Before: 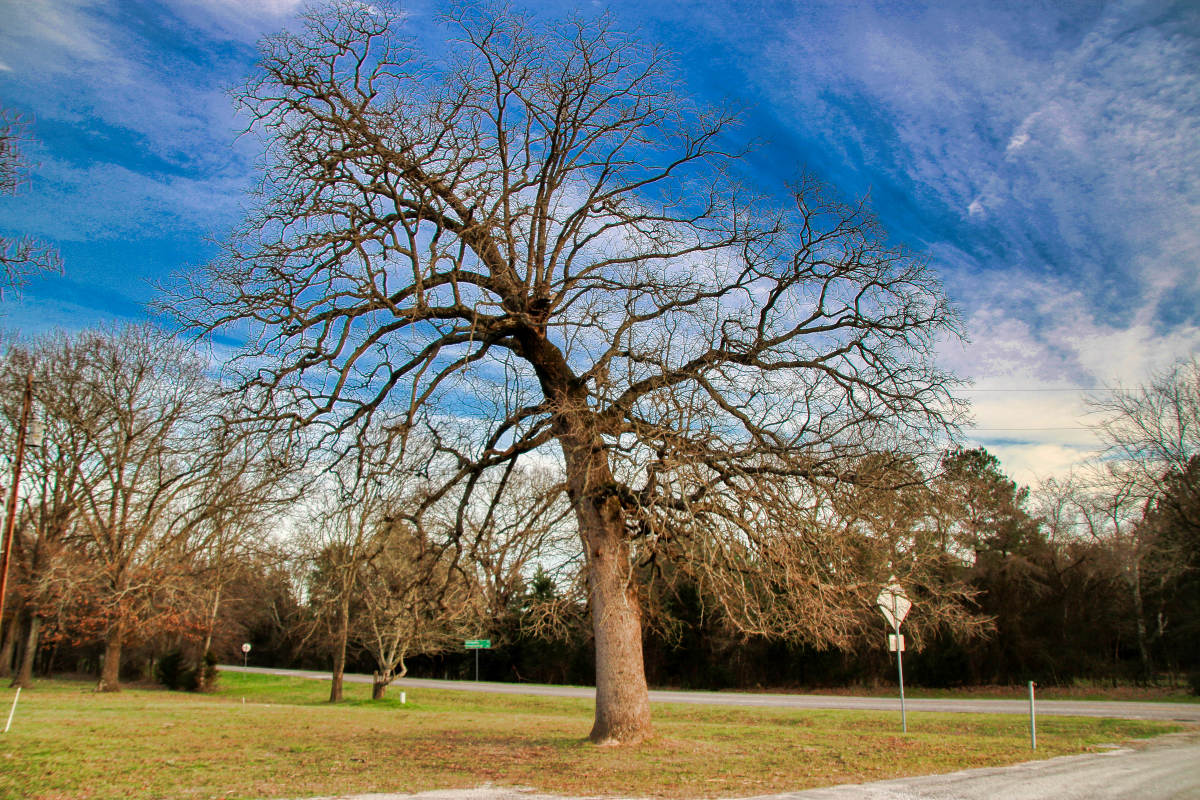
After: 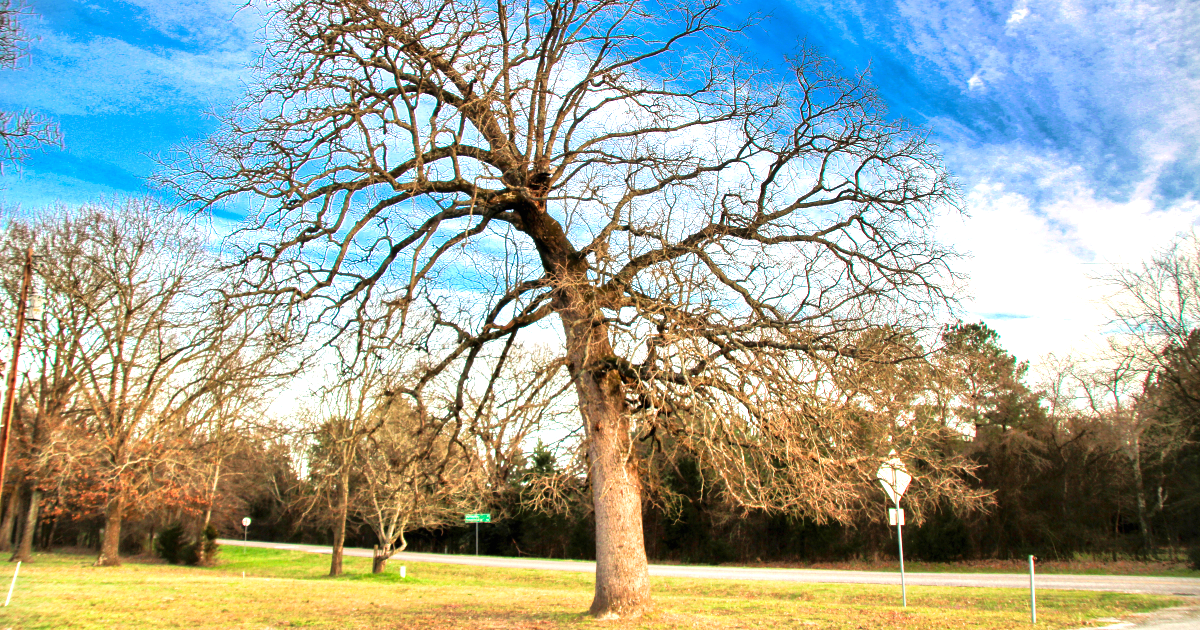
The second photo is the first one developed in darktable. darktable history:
exposure: black level correction 0, exposure 1.2 EV, compensate highlight preservation false
crop and rotate: top 15.834%, bottom 5.389%
vignetting: fall-off start 100.65%
